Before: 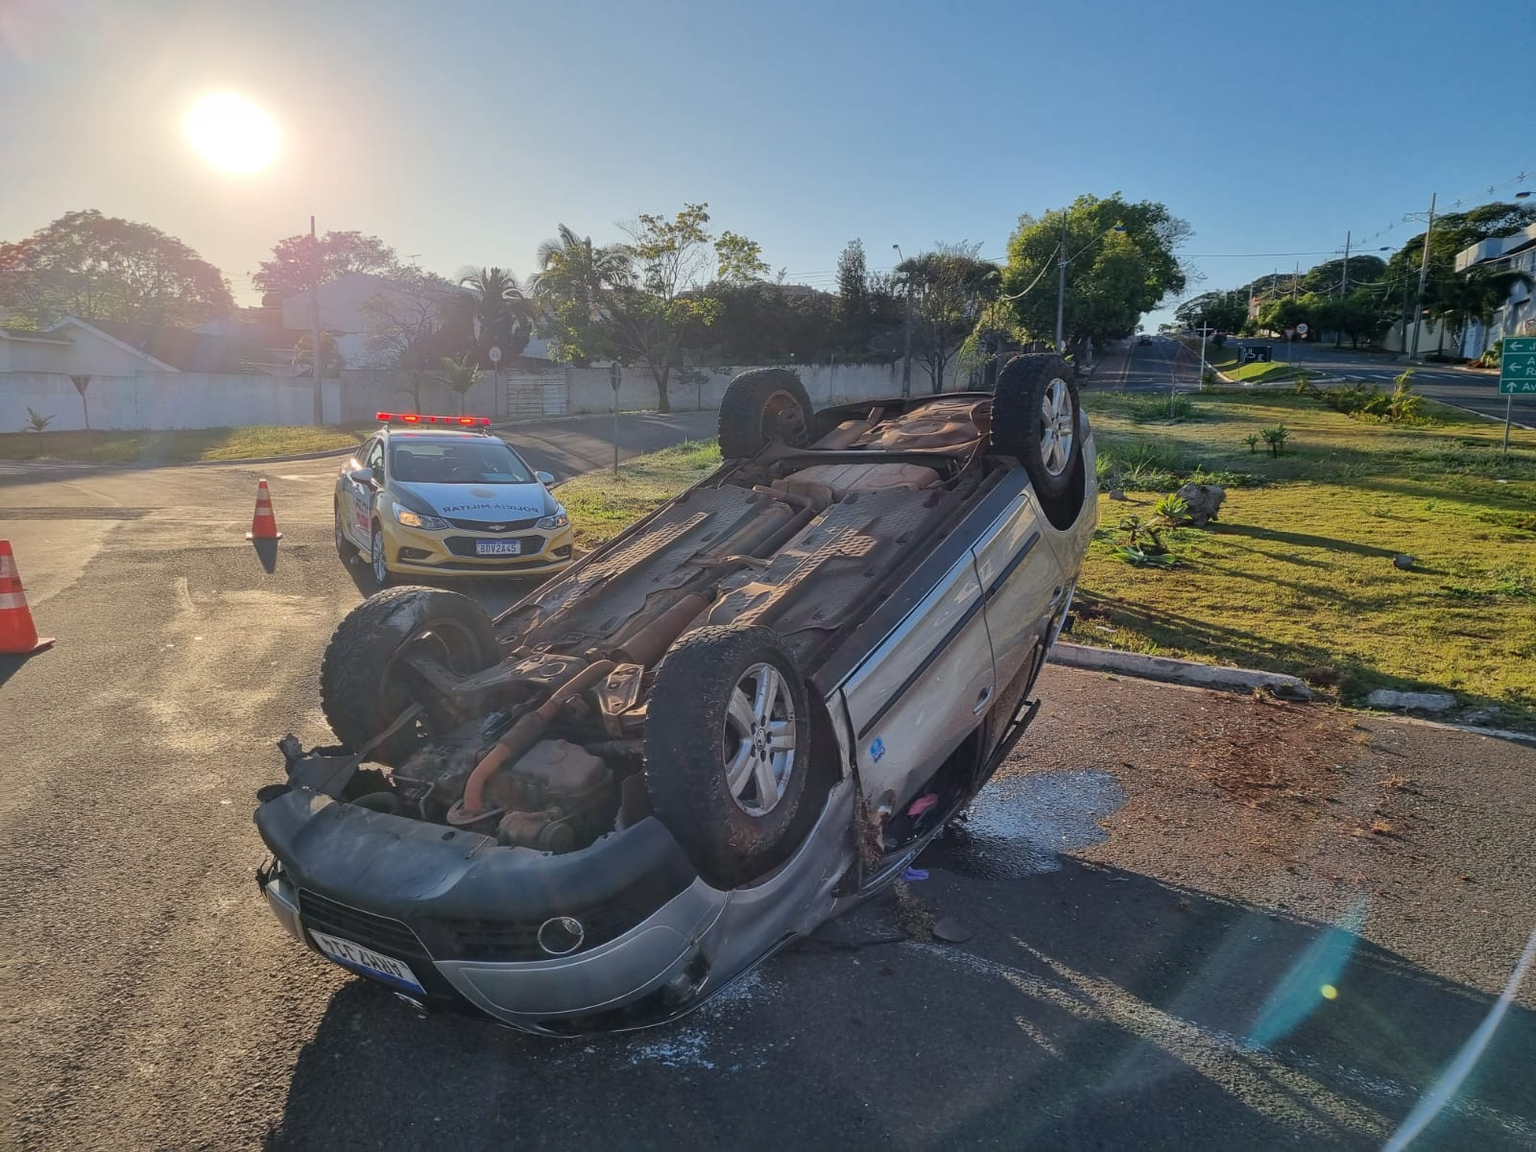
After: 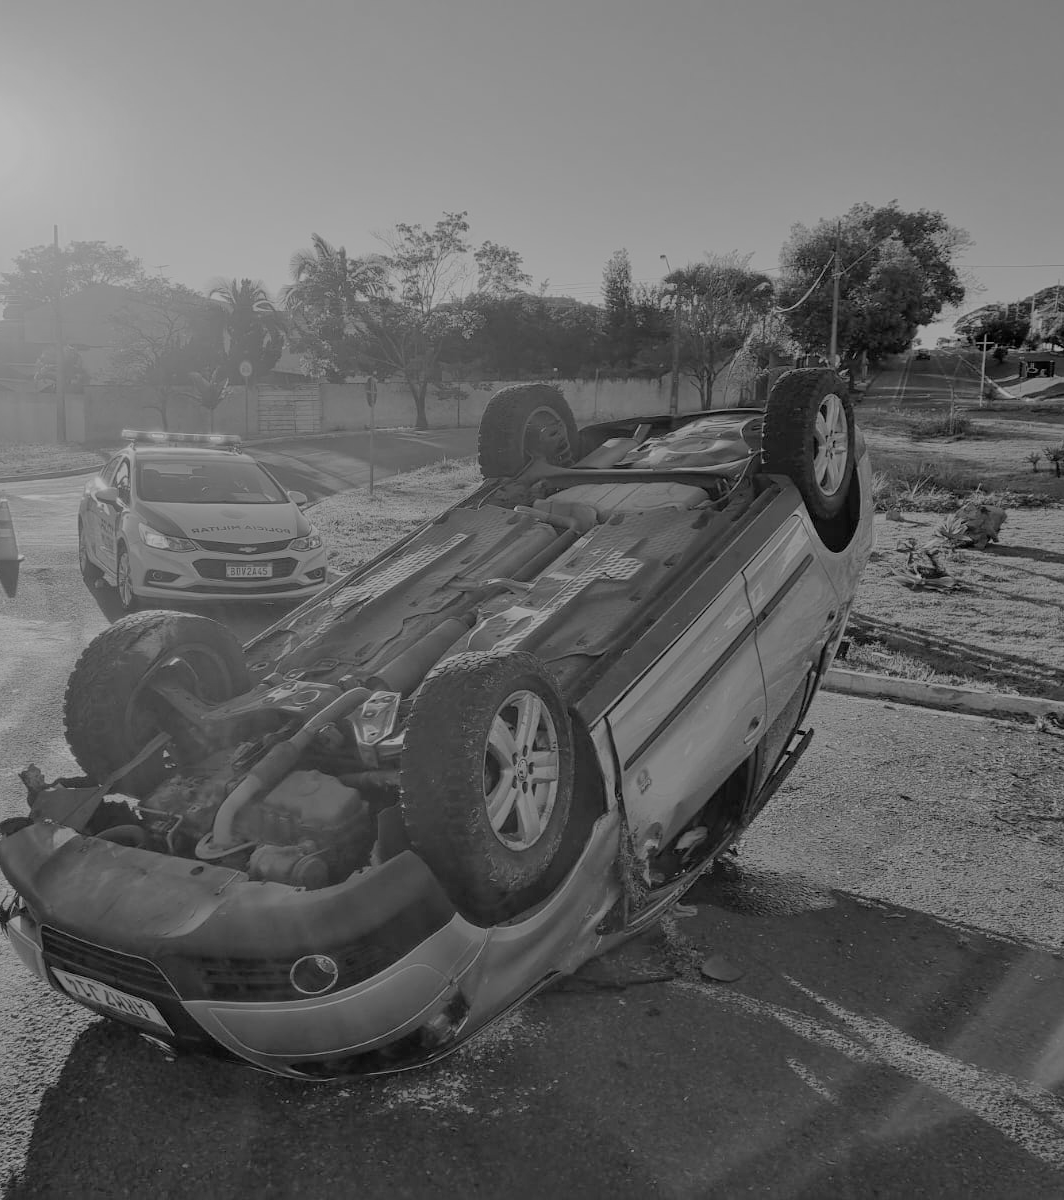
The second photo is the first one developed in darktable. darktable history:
crop: left 16.899%, right 16.556%
filmic rgb: black relative exposure -7 EV, white relative exposure 6 EV, threshold 3 EV, target black luminance 0%, hardness 2.73, latitude 61.22%, contrast 0.691, highlights saturation mix 10%, shadows ↔ highlights balance -0.073%, preserve chrominance no, color science v4 (2020), iterations of high-quality reconstruction 10, contrast in shadows soft, contrast in highlights soft, enable highlight reconstruction true
color zones: curves: ch0 [(0.004, 0.588) (0.116, 0.636) (0.259, 0.476) (0.423, 0.464) (0.75, 0.5)]; ch1 [(0, 0) (0.143, 0) (0.286, 0) (0.429, 0) (0.571, 0) (0.714, 0) (0.857, 0)]
